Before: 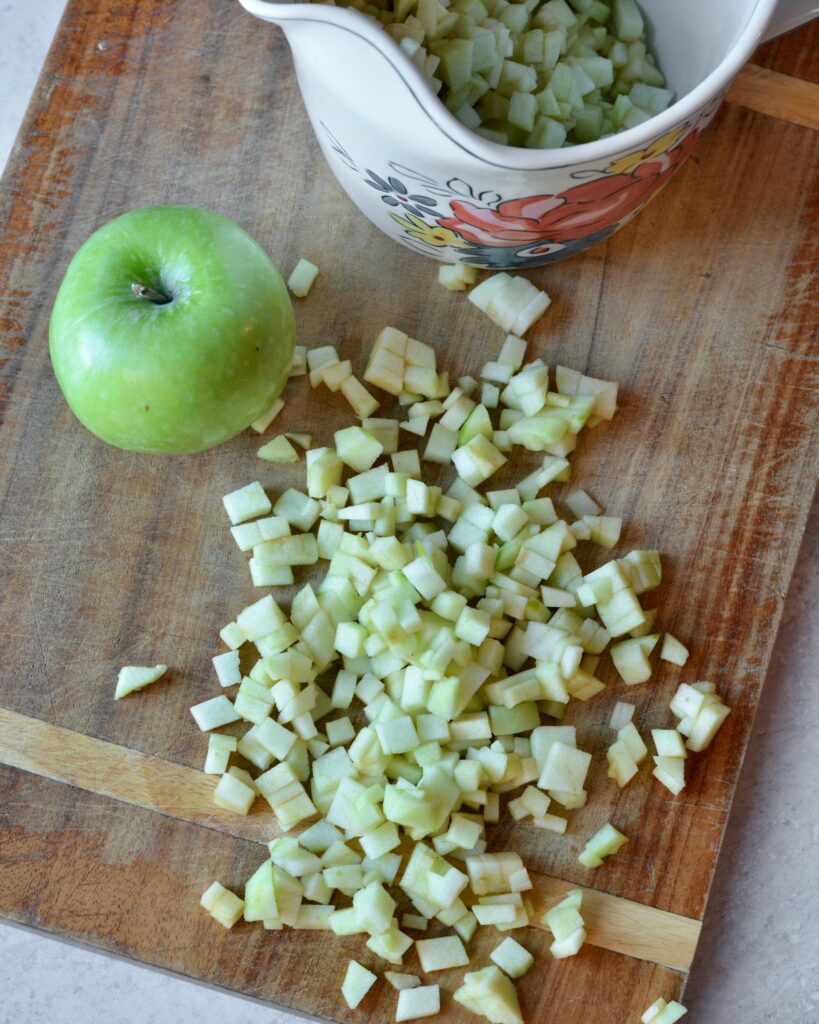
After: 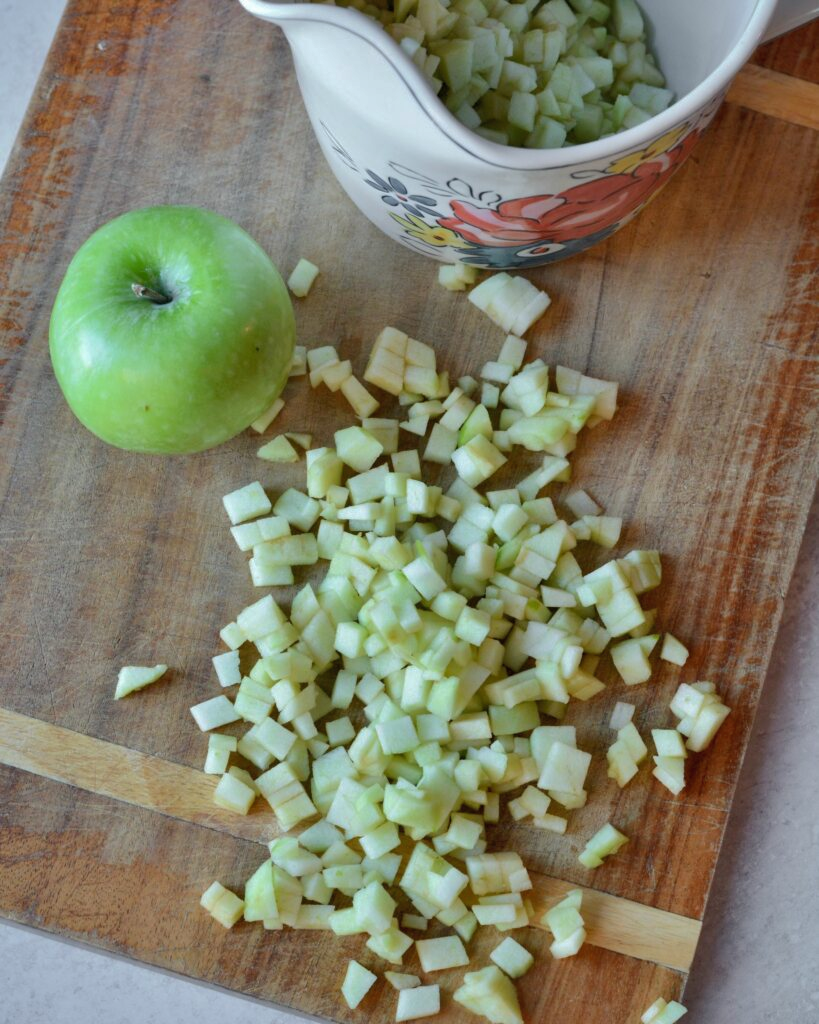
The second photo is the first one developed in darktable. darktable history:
shadows and highlights: shadows 39.3, highlights -59.77
